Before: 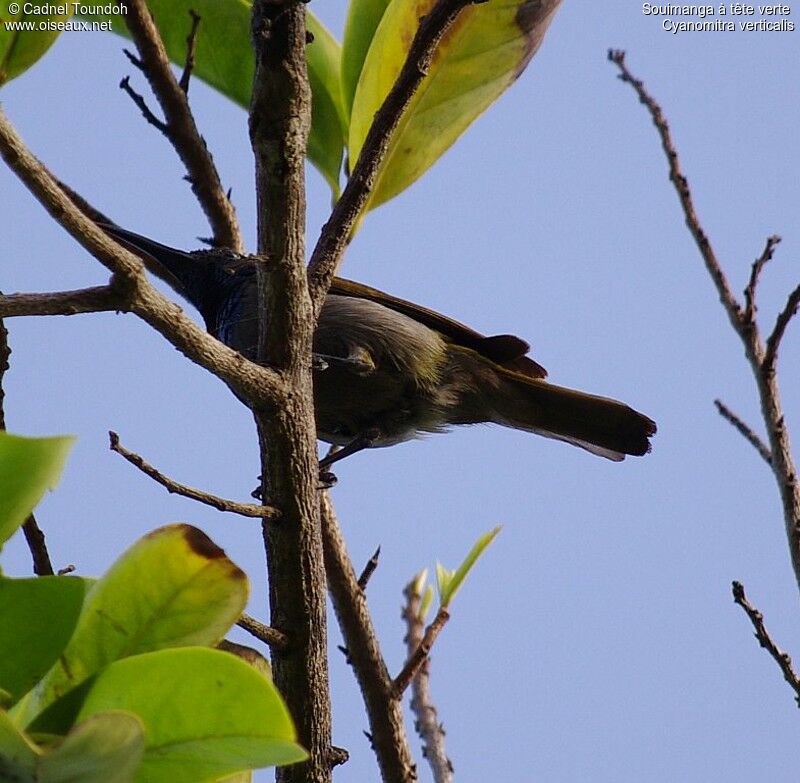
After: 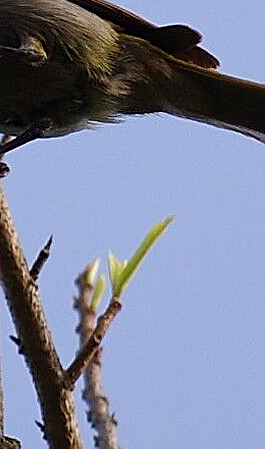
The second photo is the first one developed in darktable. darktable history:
crop: left 41.028%, top 39.646%, right 25.801%, bottom 2.944%
sharpen: amount 0.549
